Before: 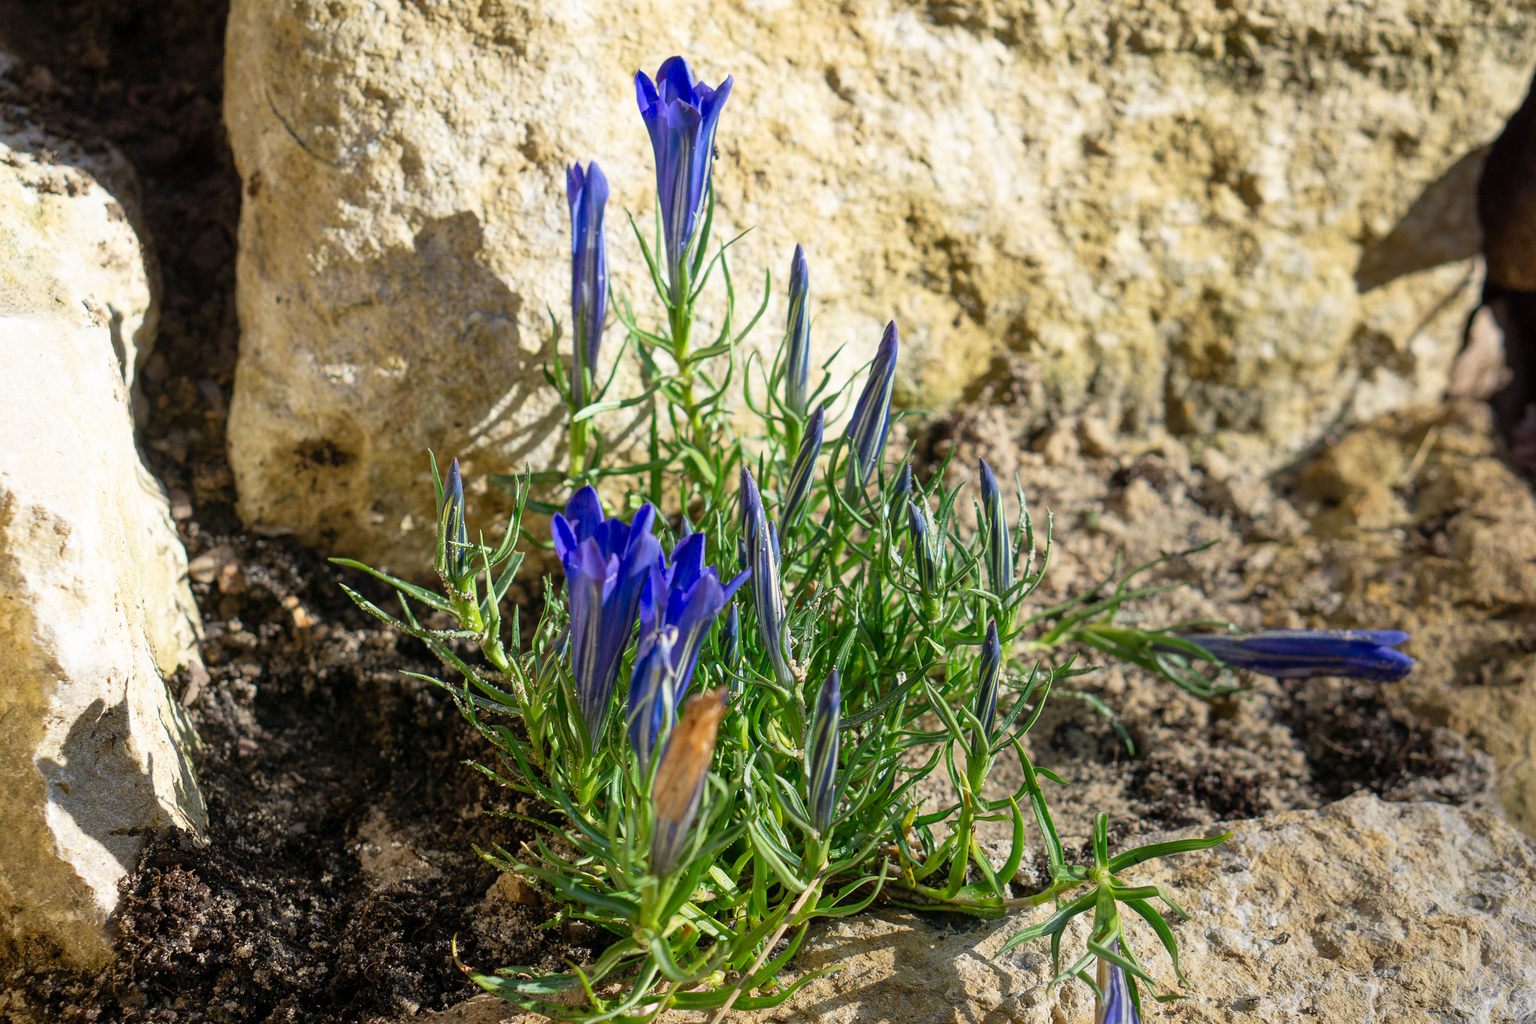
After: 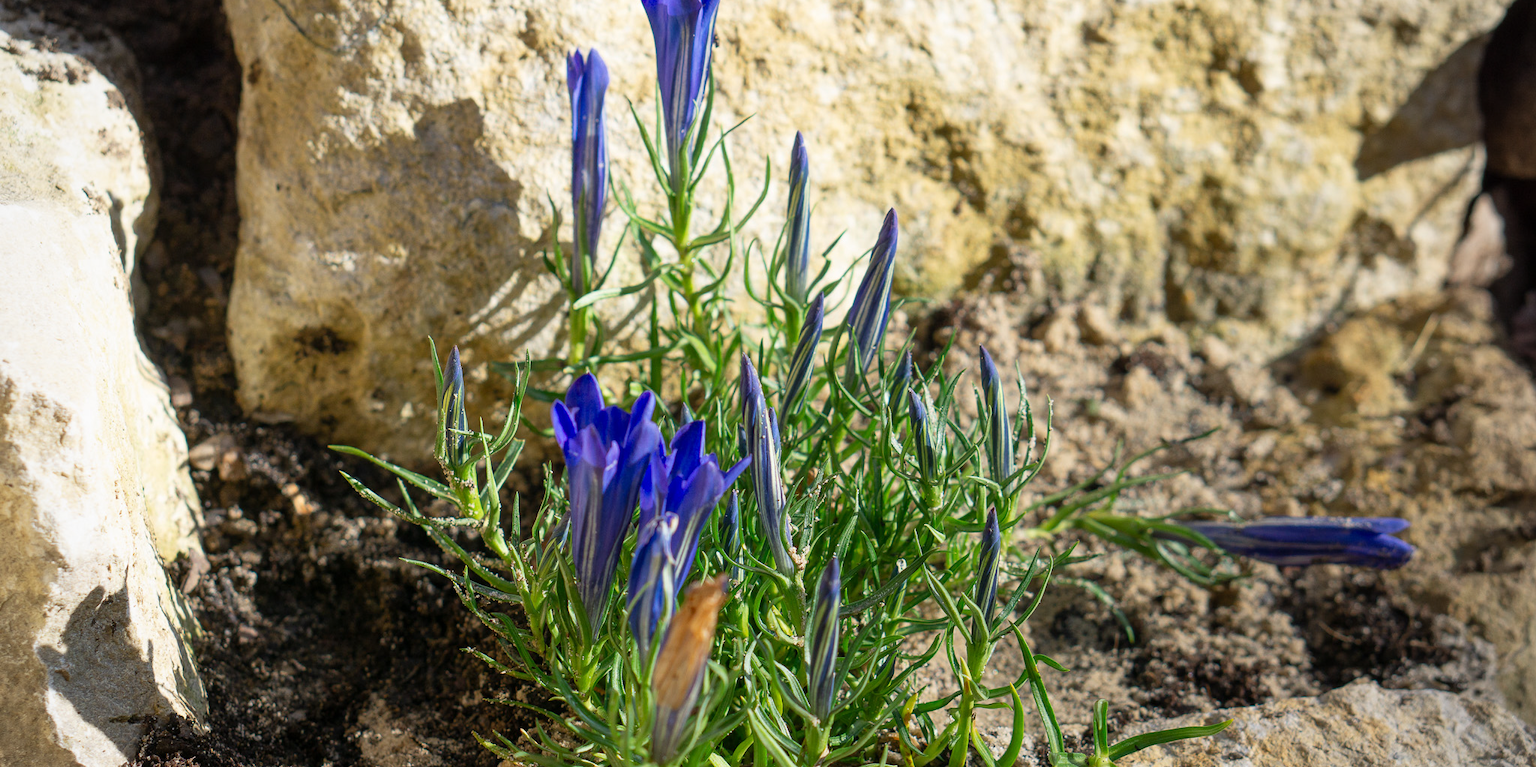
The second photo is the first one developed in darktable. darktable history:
vignetting: brightness -0.167
crop: top 11.038%, bottom 13.962%
